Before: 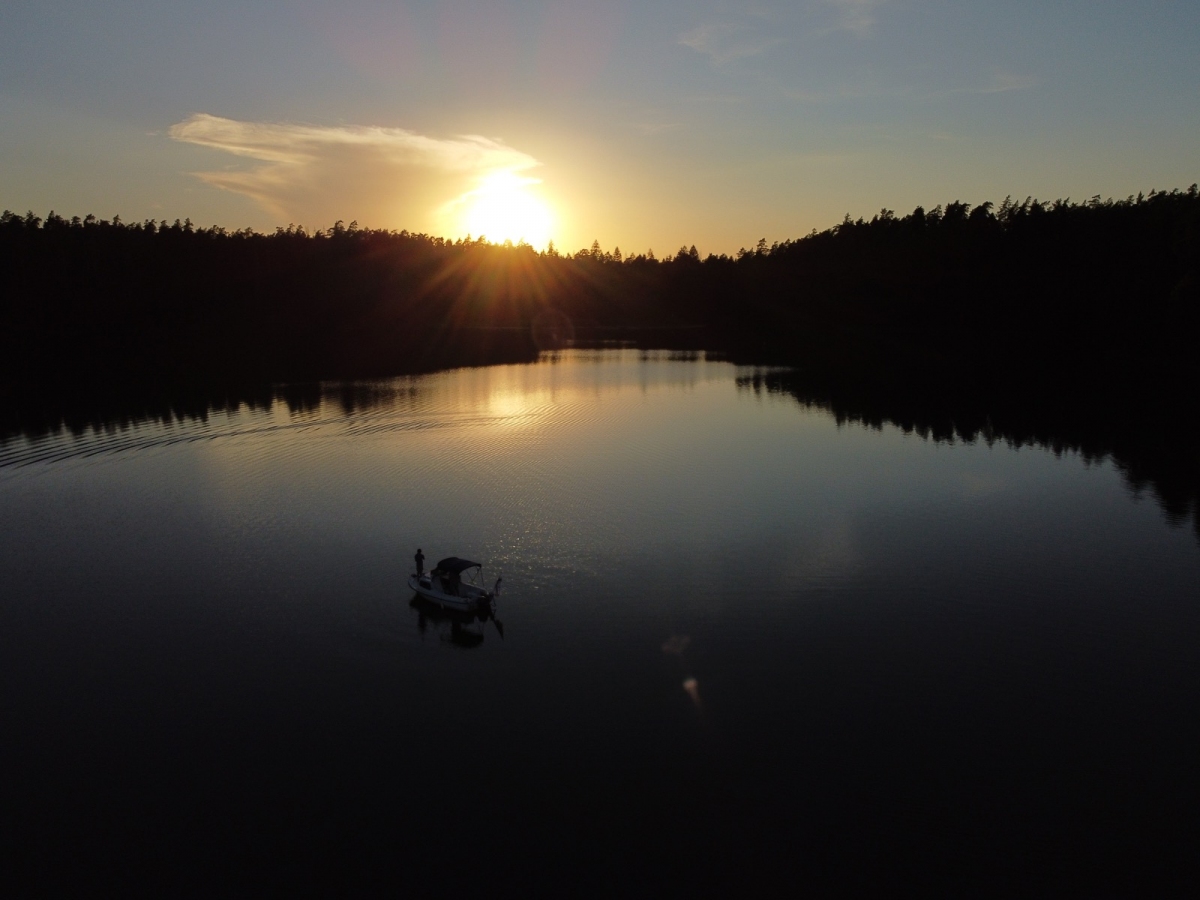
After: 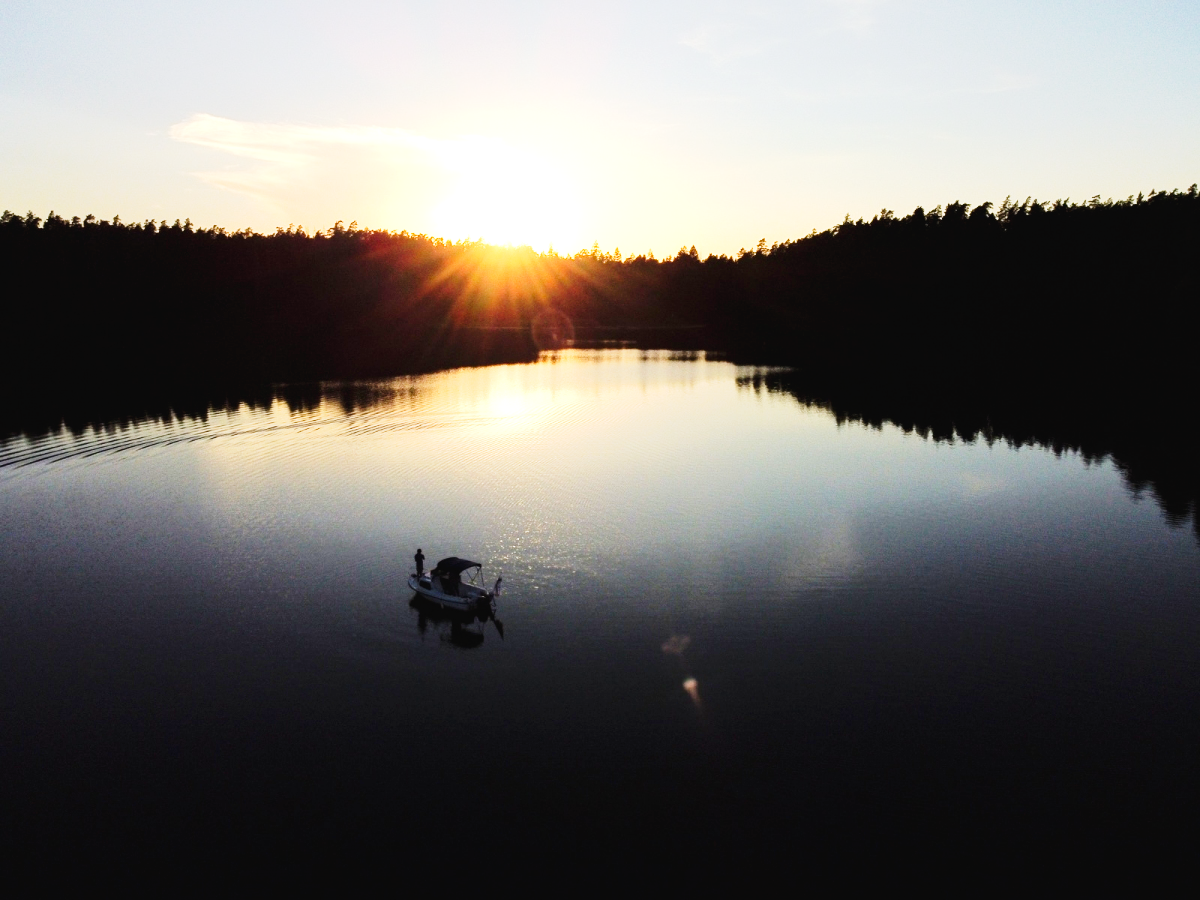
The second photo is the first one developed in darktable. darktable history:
exposure: black level correction 0.001, exposure 1.837 EV, compensate highlight preservation false
tone curve: curves: ch0 [(0, 0.026) (0.058, 0.036) (0.246, 0.214) (0.437, 0.498) (0.55, 0.644) (0.657, 0.767) (0.822, 0.9) (1, 0.961)]; ch1 [(0, 0) (0.346, 0.307) (0.408, 0.369) (0.453, 0.457) (0.476, 0.489) (0.502, 0.498) (0.521, 0.515) (0.537, 0.531) (0.612, 0.641) (0.676, 0.728) (1, 1)]; ch2 [(0, 0) (0.346, 0.34) (0.434, 0.46) (0.485, 0.494) (0.5, 0.494) (0.511, 0.508) (0.537, 0.564) (0.579, 0.599) (0.663, 0.67) (1, 1)], preserve colors none
